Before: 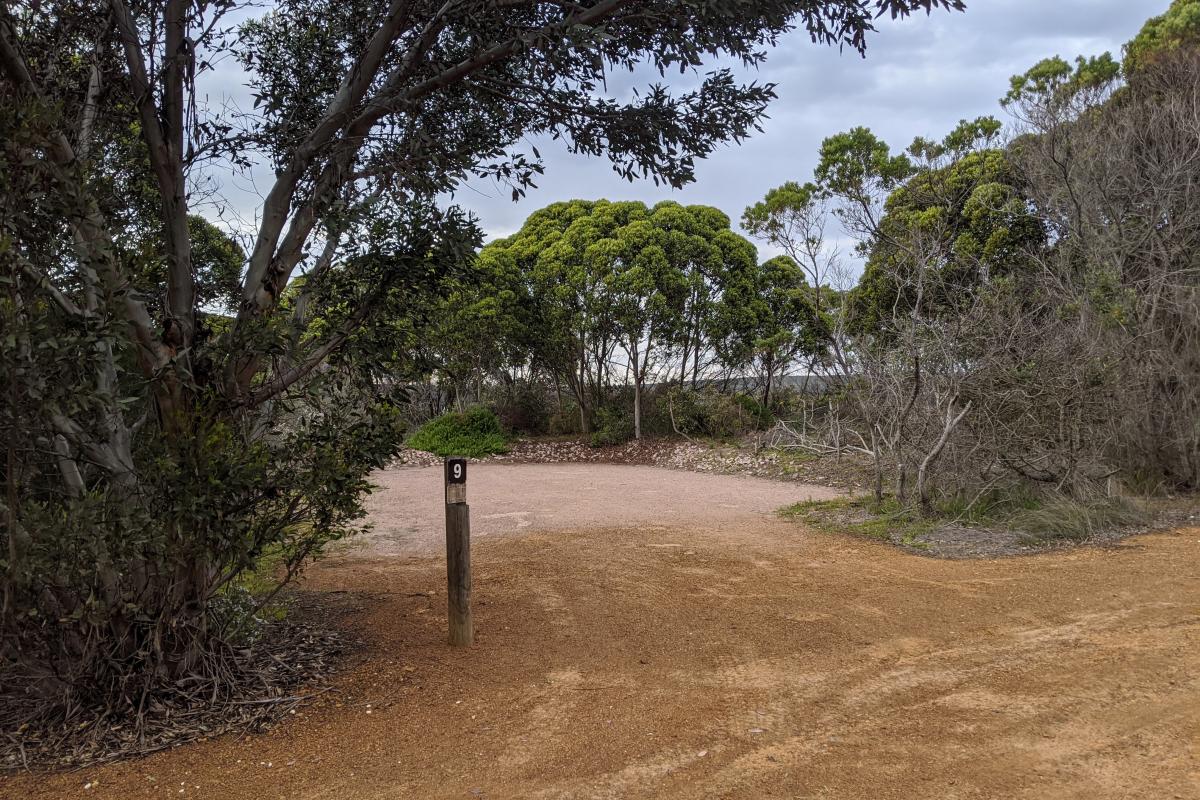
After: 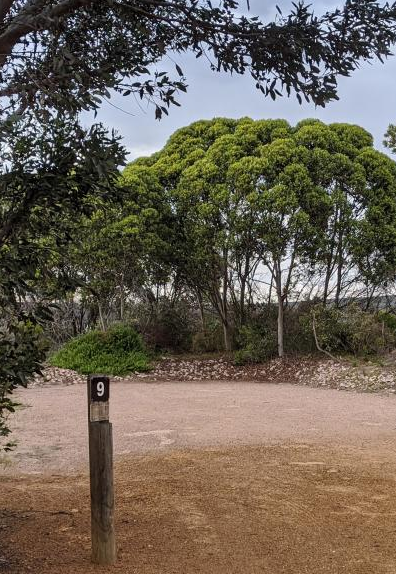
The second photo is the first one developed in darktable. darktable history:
crop and rotate: left 29.824%, top 10.276%, right 37.106%, bottom 17.87%
shadows and highlights: low approximation 0.01, soften with gaussian
